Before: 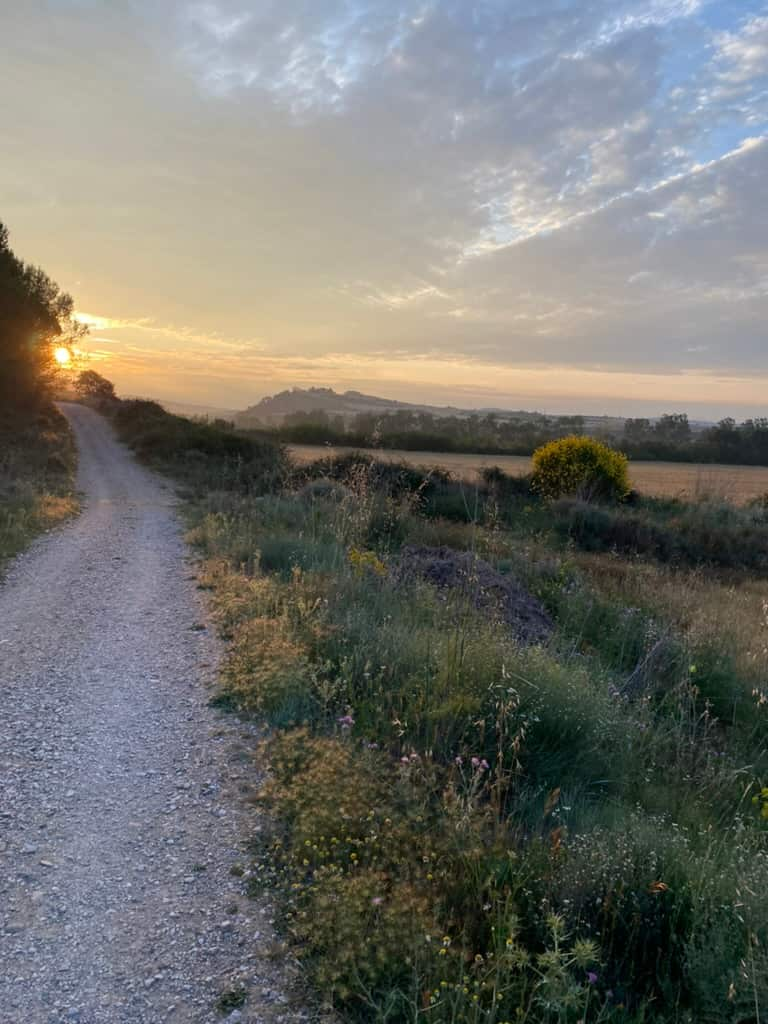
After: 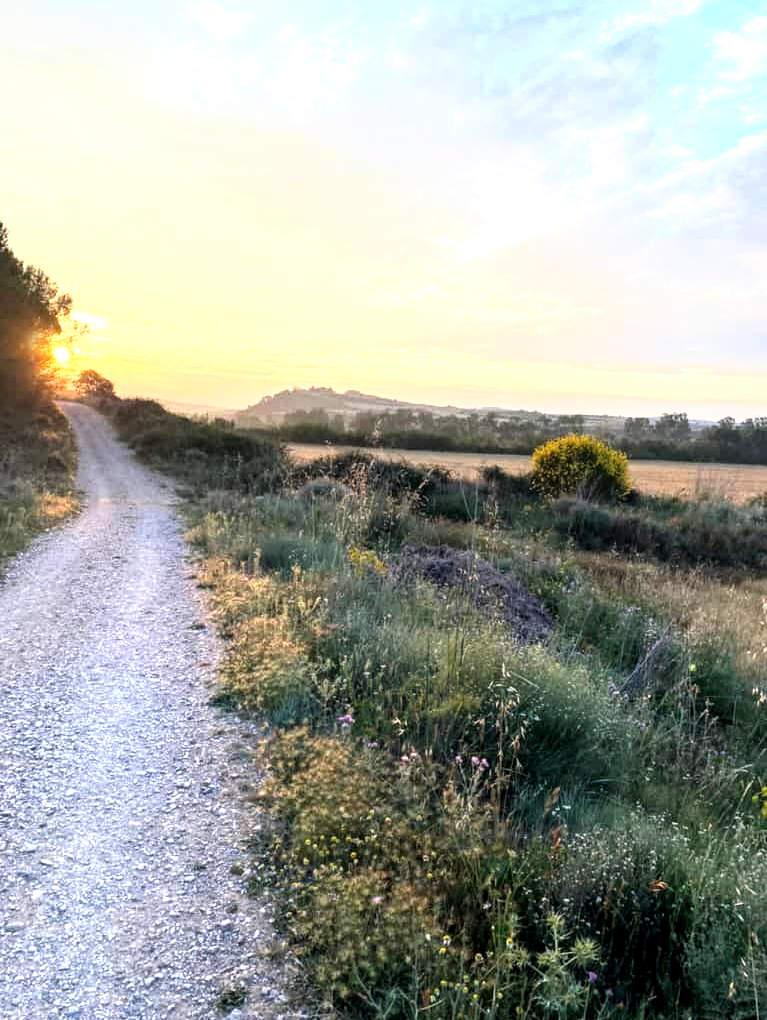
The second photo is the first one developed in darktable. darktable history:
exposure: black level correction 0, exposure 1.2 EV, compensate highlight preservation false
crop: top 0.129%, bottom 0.174%
local contrast: on, module defaults
tone curve: curves: ch0 [(0, 0) (0.003, 0.002) (0.011, 0.006) (0.025, 0.014) (0.044, 0.025) (0.069, 0.039) (0.1, 0.056) (0.136, 0.086) (0.177, 0.129) (0.224, 0.183) (0.277, 0.247) (0.335, 0.318) (0.399, 0.395) (0.468, 0.48) (0.543, 0.571) (0.623, 0.668) (0.709, 0.773) (0.801, 0.873) (0.898, 0.978) (1, 1)], color space Lab, linked channels, preserve colors none
